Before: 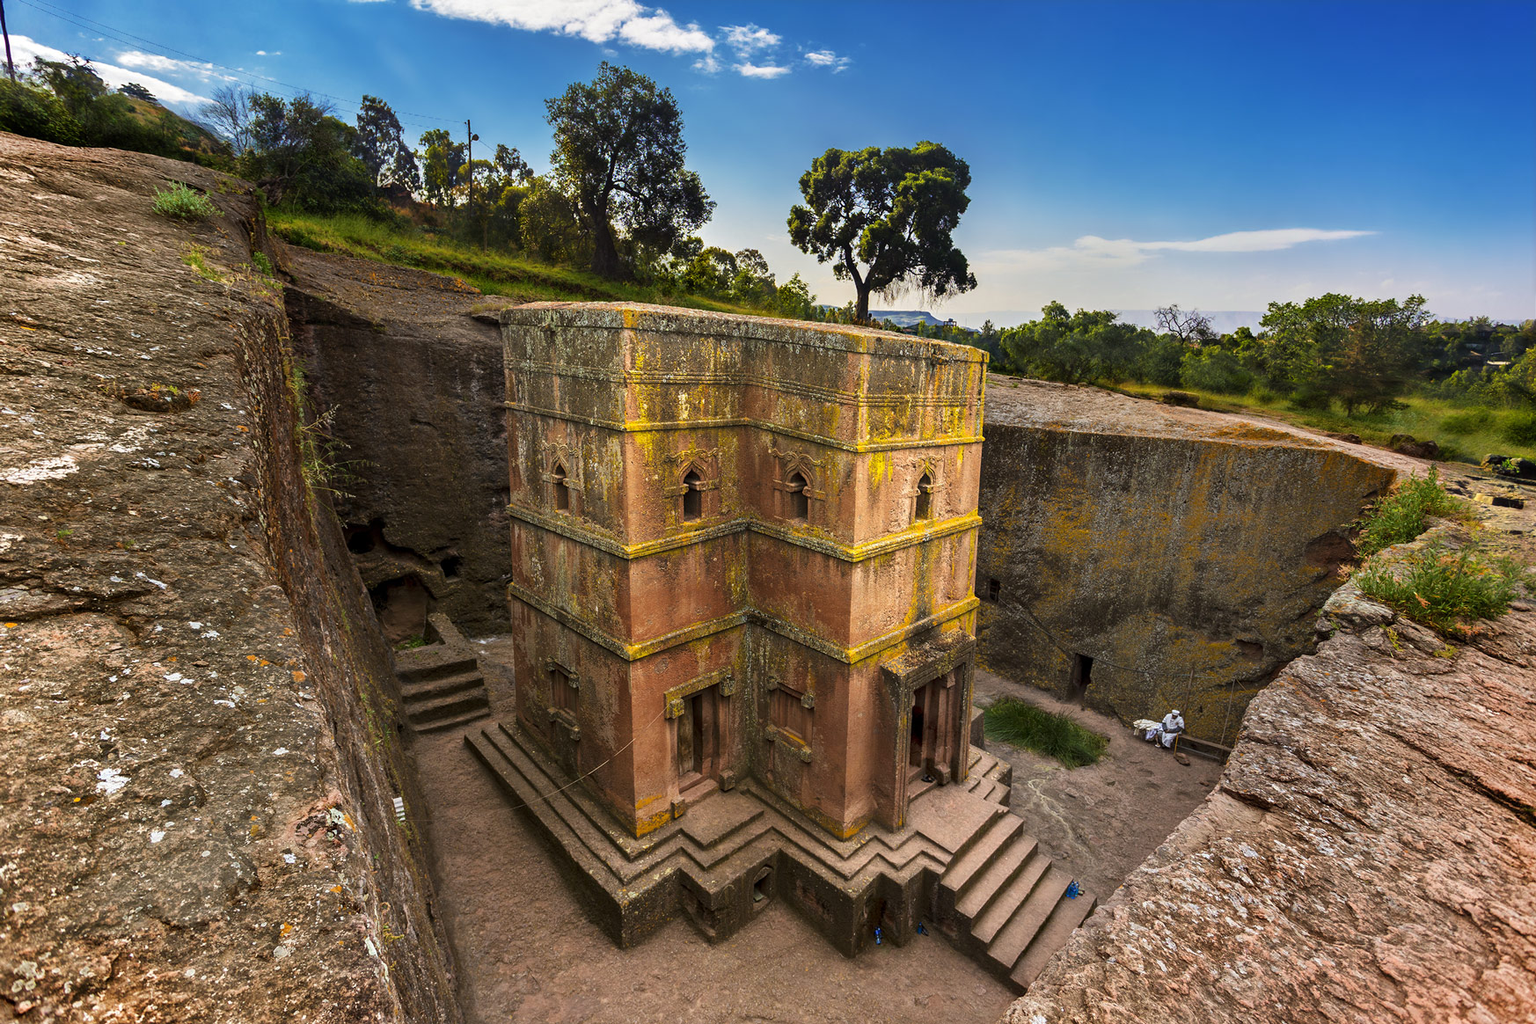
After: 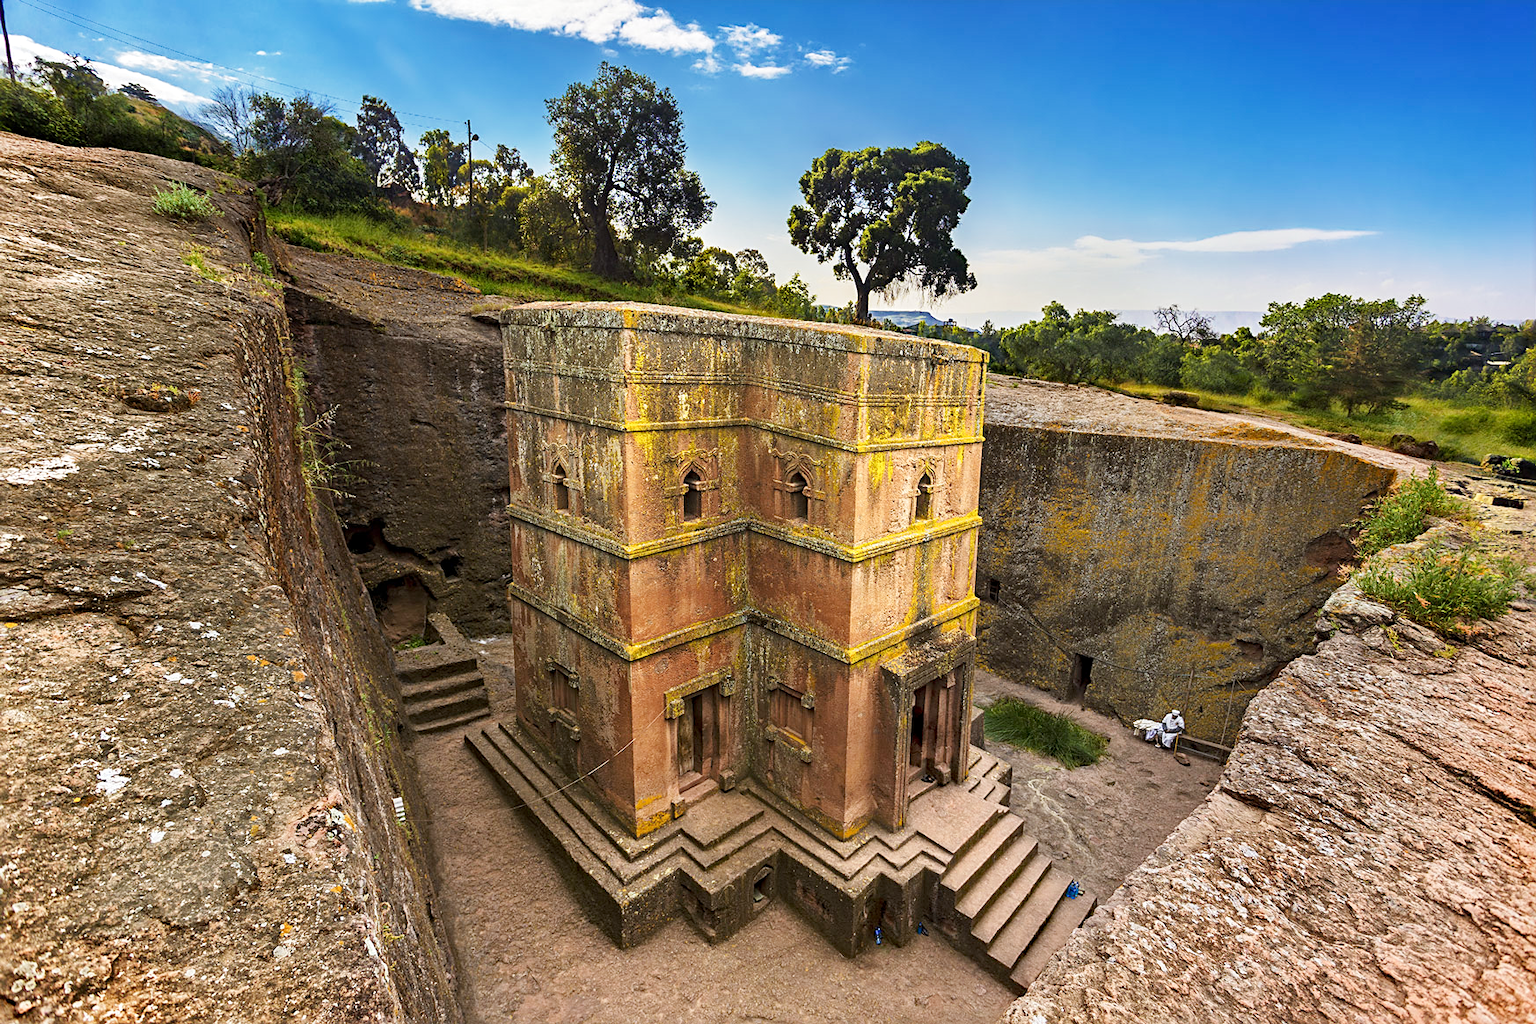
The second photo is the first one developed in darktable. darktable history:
haze removal: compatibility mode true, adaptive false
sharpen: radius 2.527, amount 0.325
base curve: curves: ch0 [(0, 0) (0.204, 0.334) (0.55, 0.733) (1, 1)], preserve colors none
